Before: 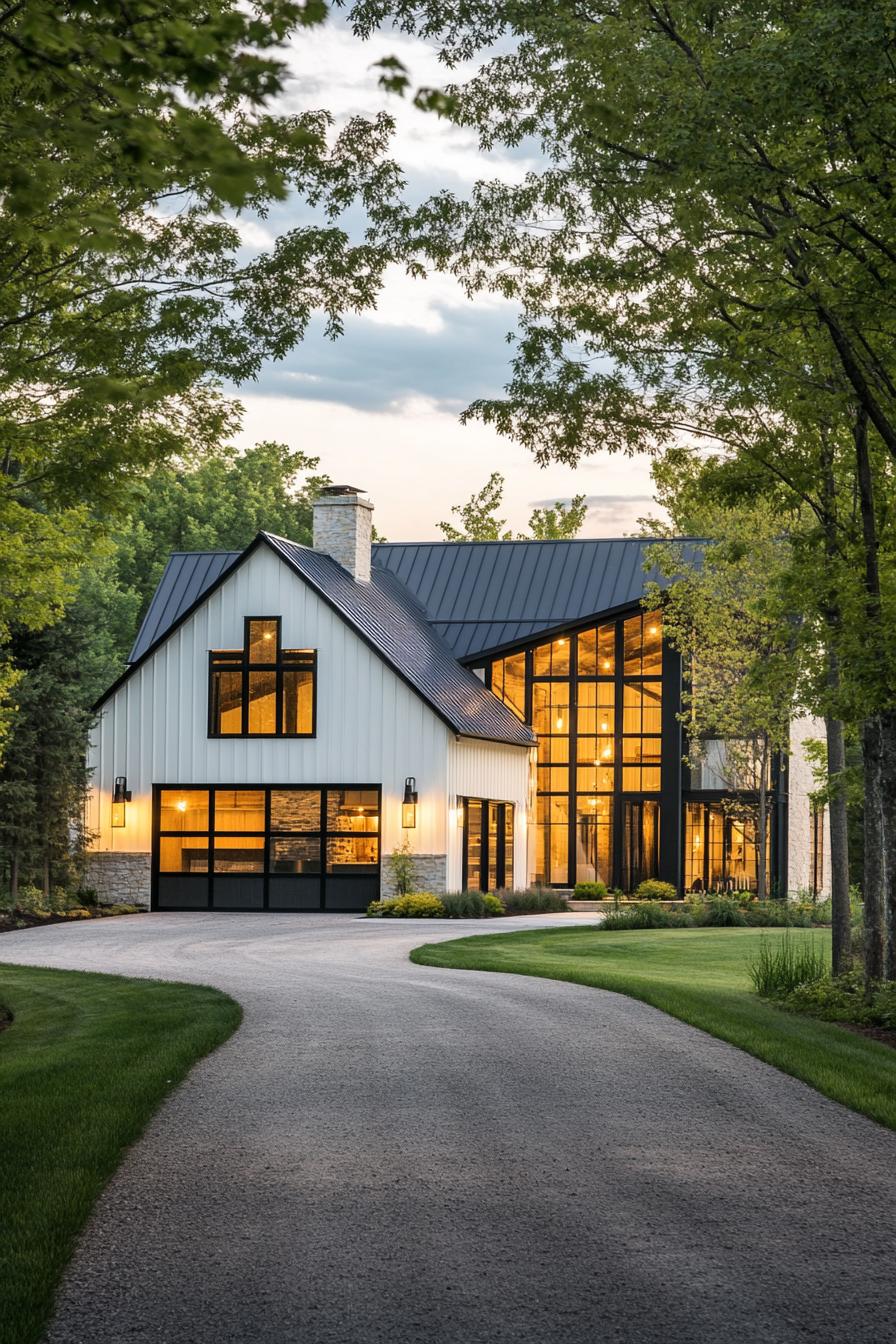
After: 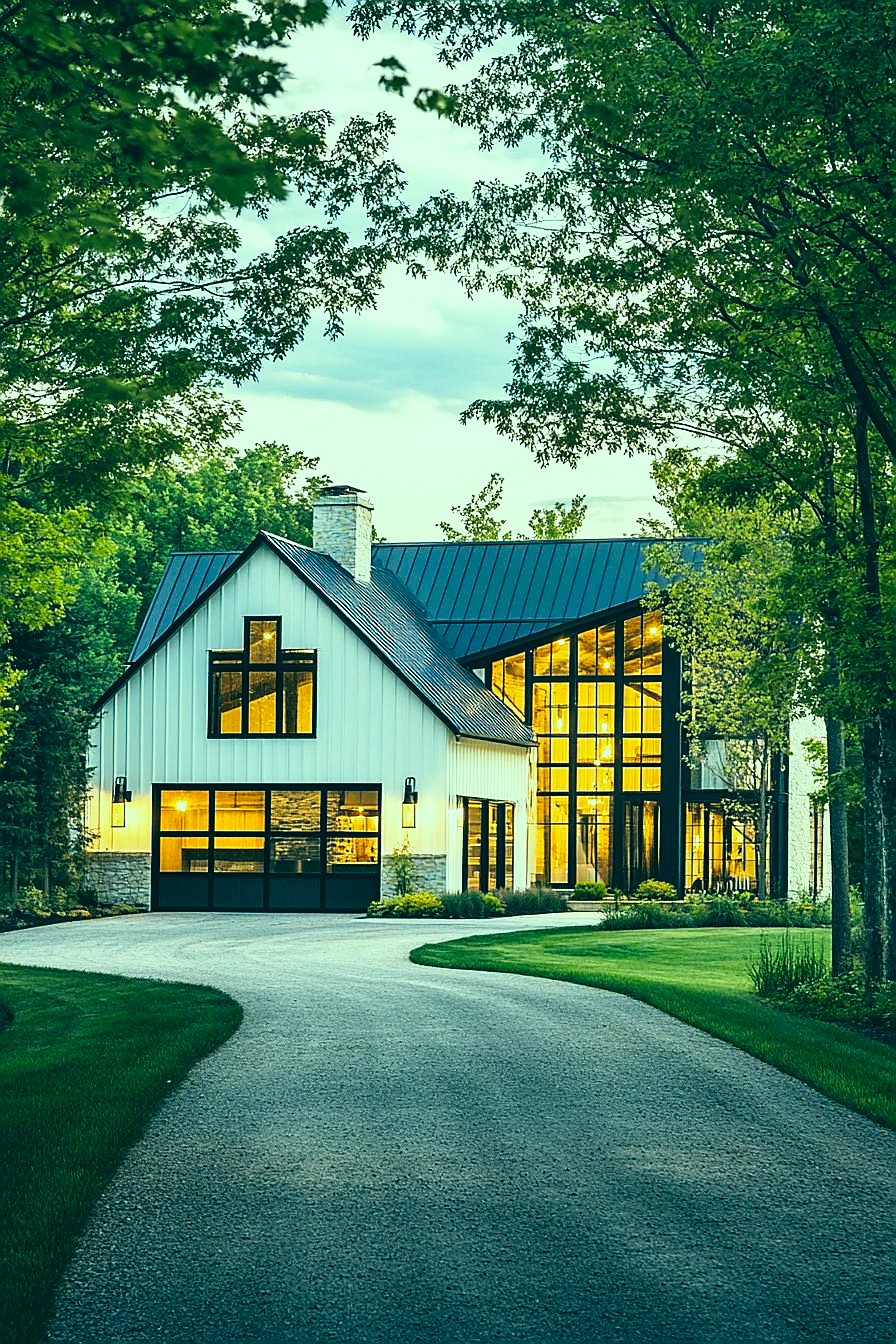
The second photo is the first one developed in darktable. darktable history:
color correction: highlights a* -20.03, highlights b* 9.79, shadows a* -20.16, shadows b* -11.04
sharpen: radius 1.377, amount 1.241, threshold 0.725
tone curve: curves: ch0 [(0, 0) (0.003, 0.011) (0.011, 0.019) (0.025, 0.03) (0.044, 0.045) (0.069, 0.061) (0.1, 0.085) (0.136, 0.119) (0.177, 0.159) (0.224, 0.205) (0.277, 0.261) (0.335, 0.329) (0.399, 0.407) (0.468, 0.508) (0.543, 0.606) (0.623, 0.71) (0.709, 0.815) (0.801, 0.903) (0.898, 0.957) (1, 1)], preserve colors none
exposure: black level correction -0.004, exposure 0.048 EV, compensate exposure bias true, compensate highlight preservation false
